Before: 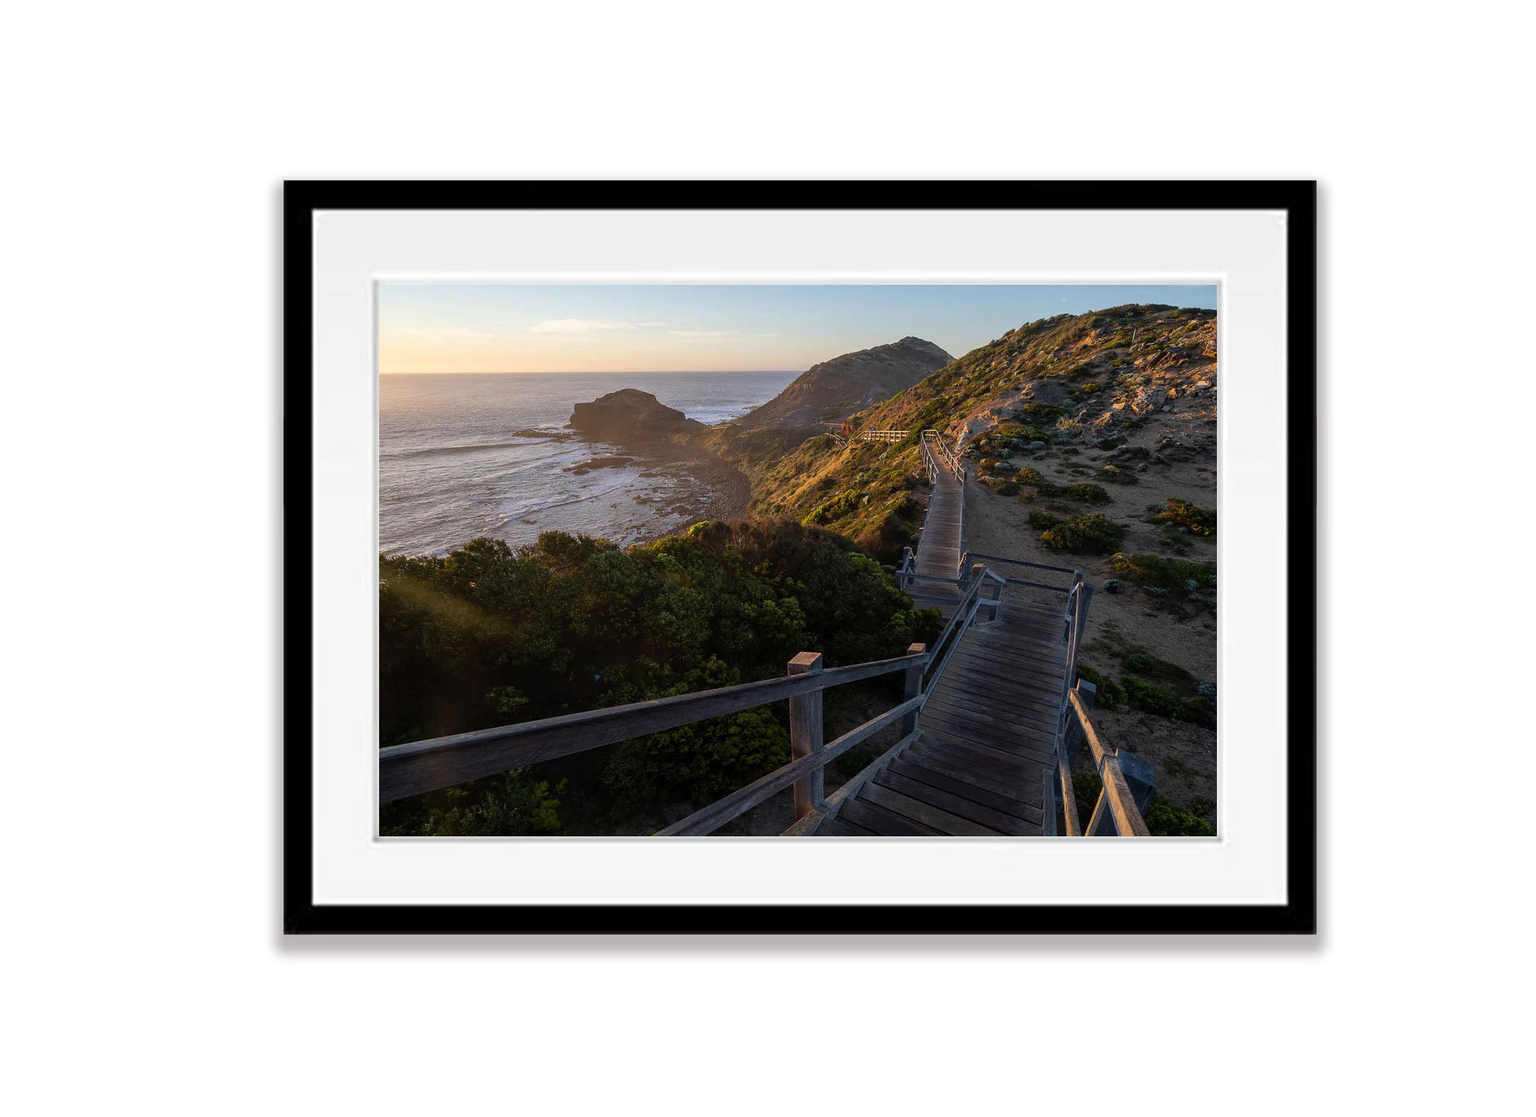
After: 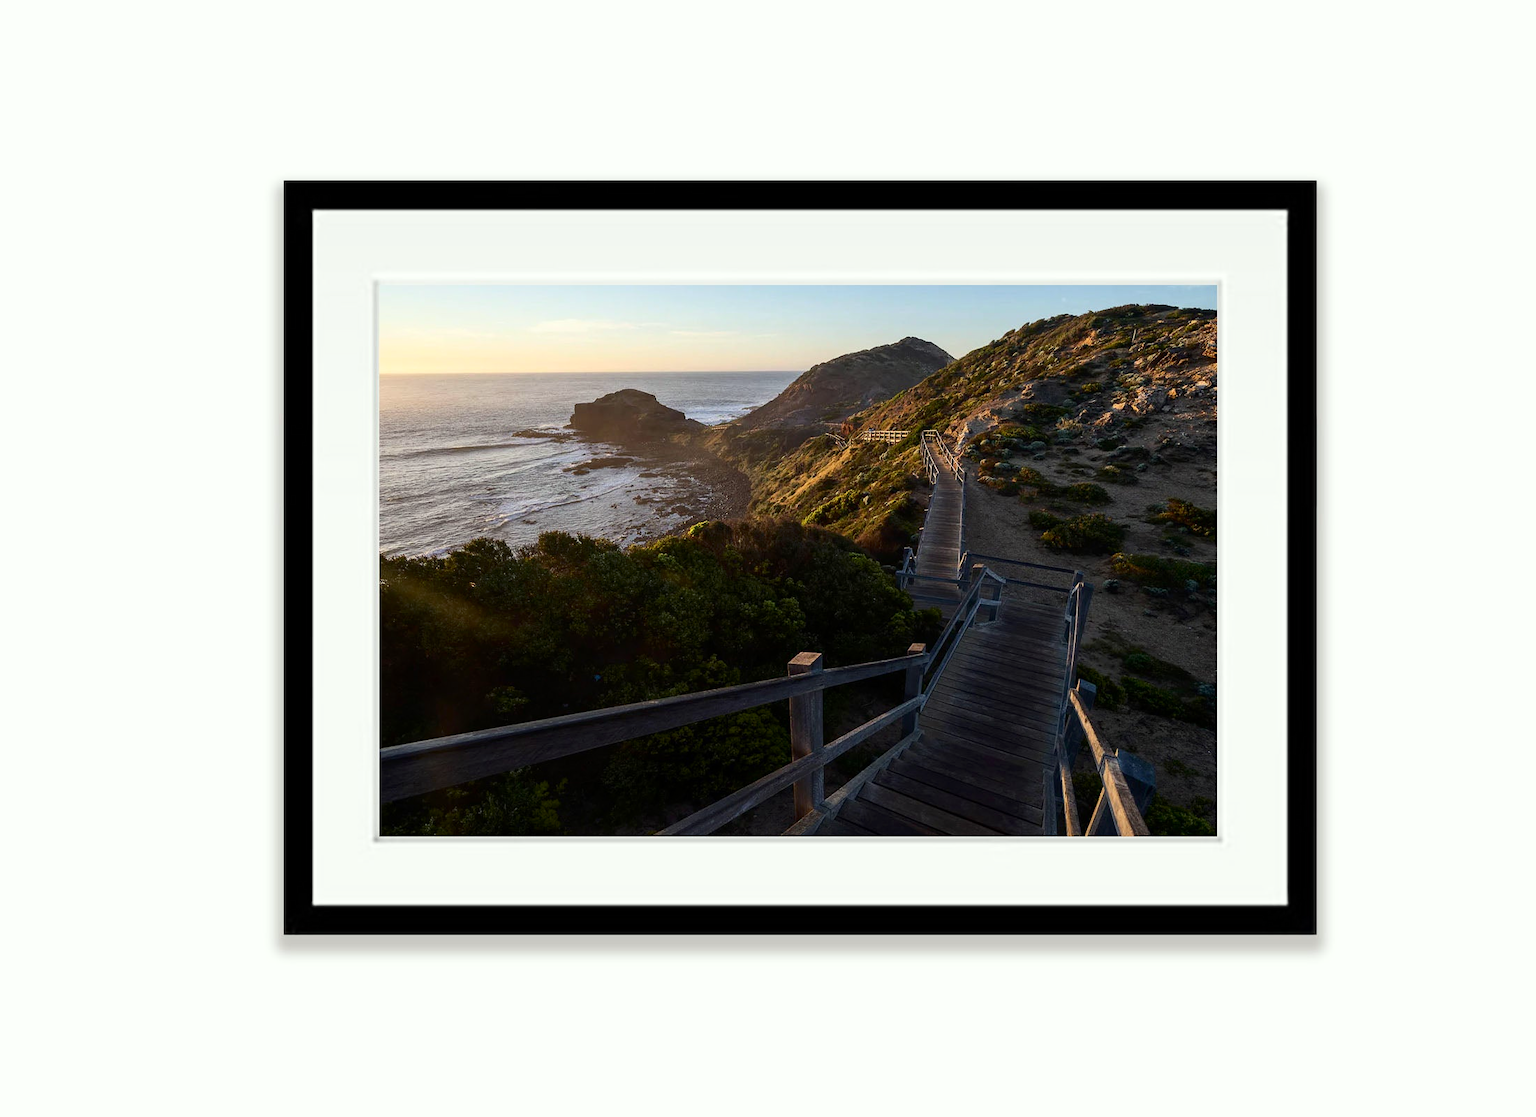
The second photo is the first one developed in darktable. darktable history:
contrast brightness saturation: contrast 0.225
color correction: highlights a* -2.6, highlights b* 2.57
